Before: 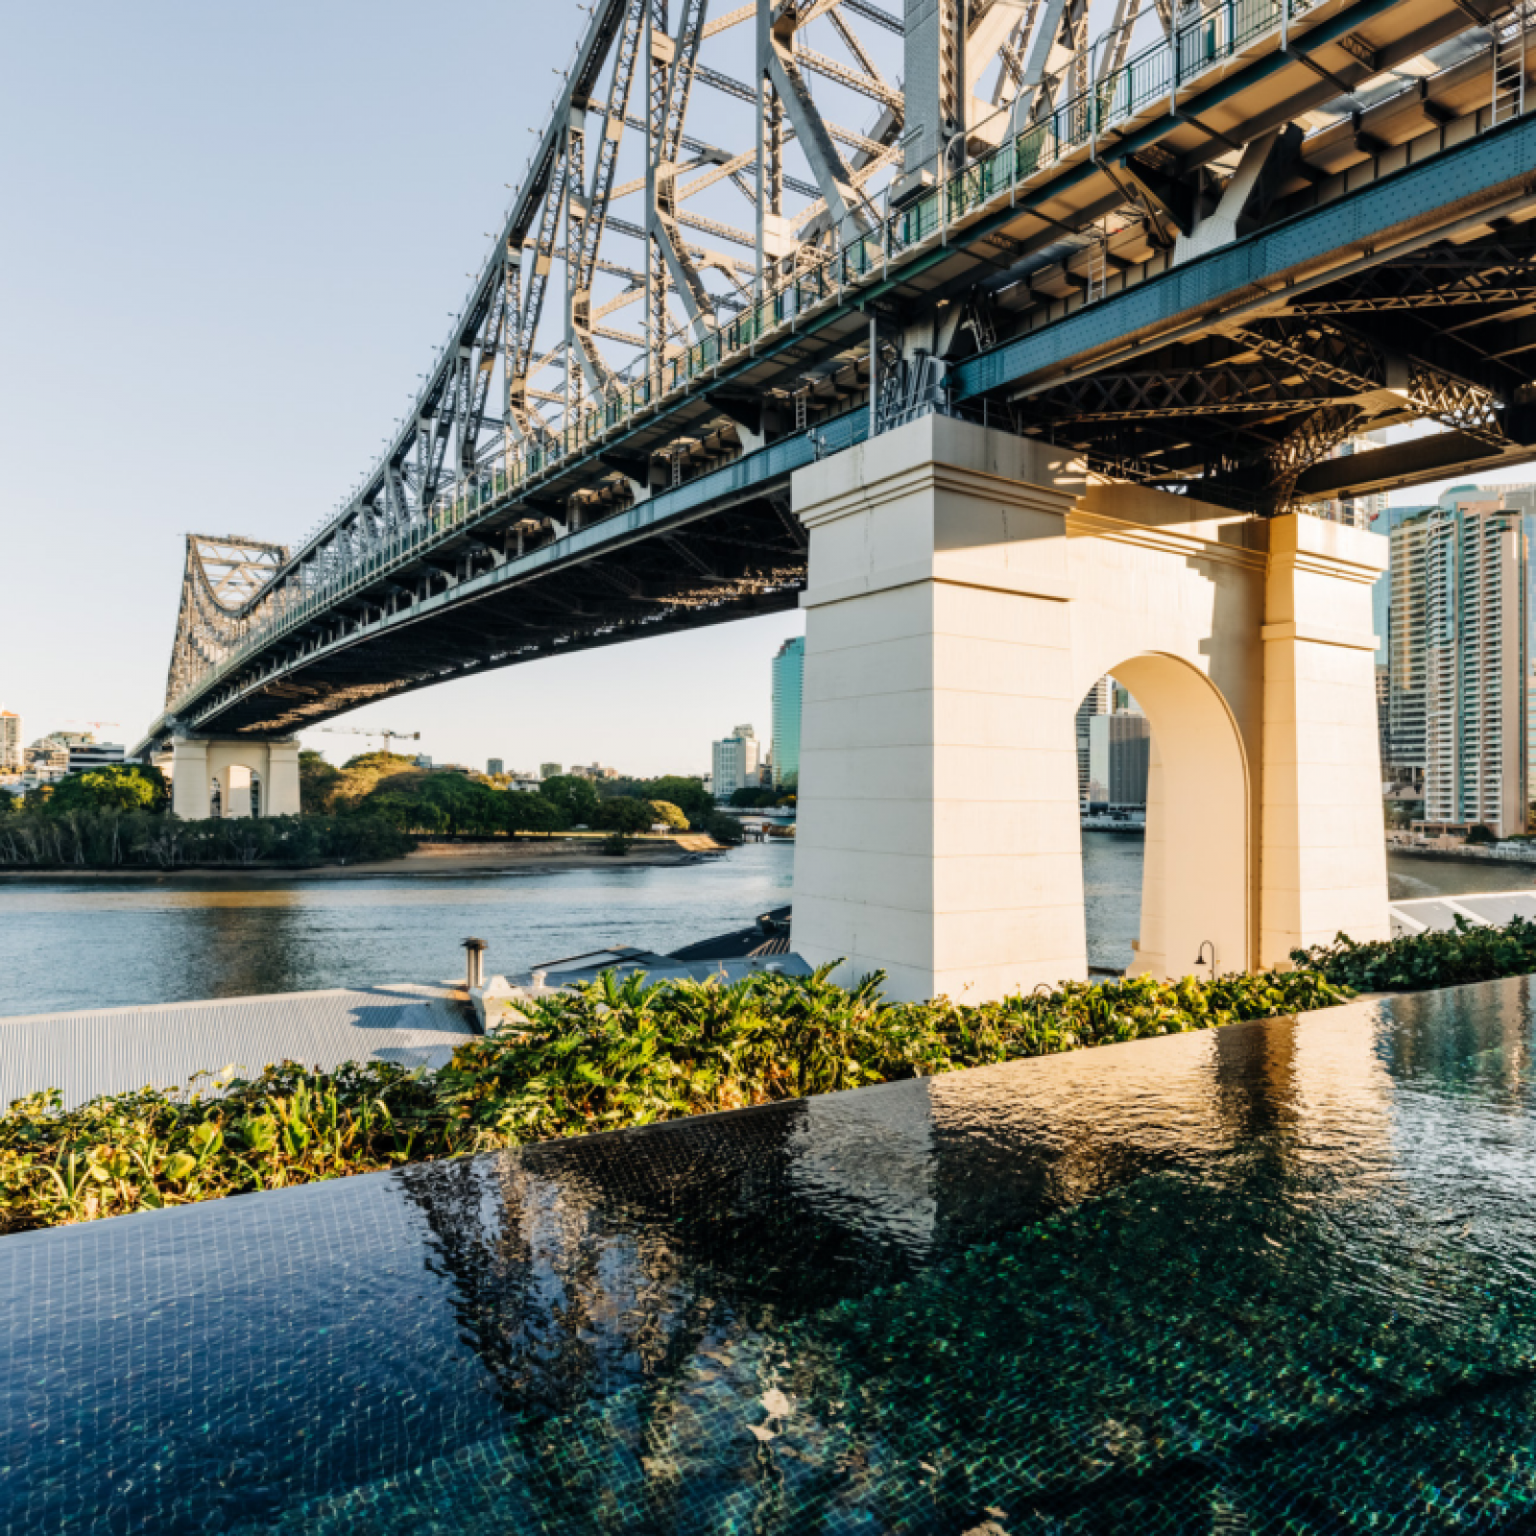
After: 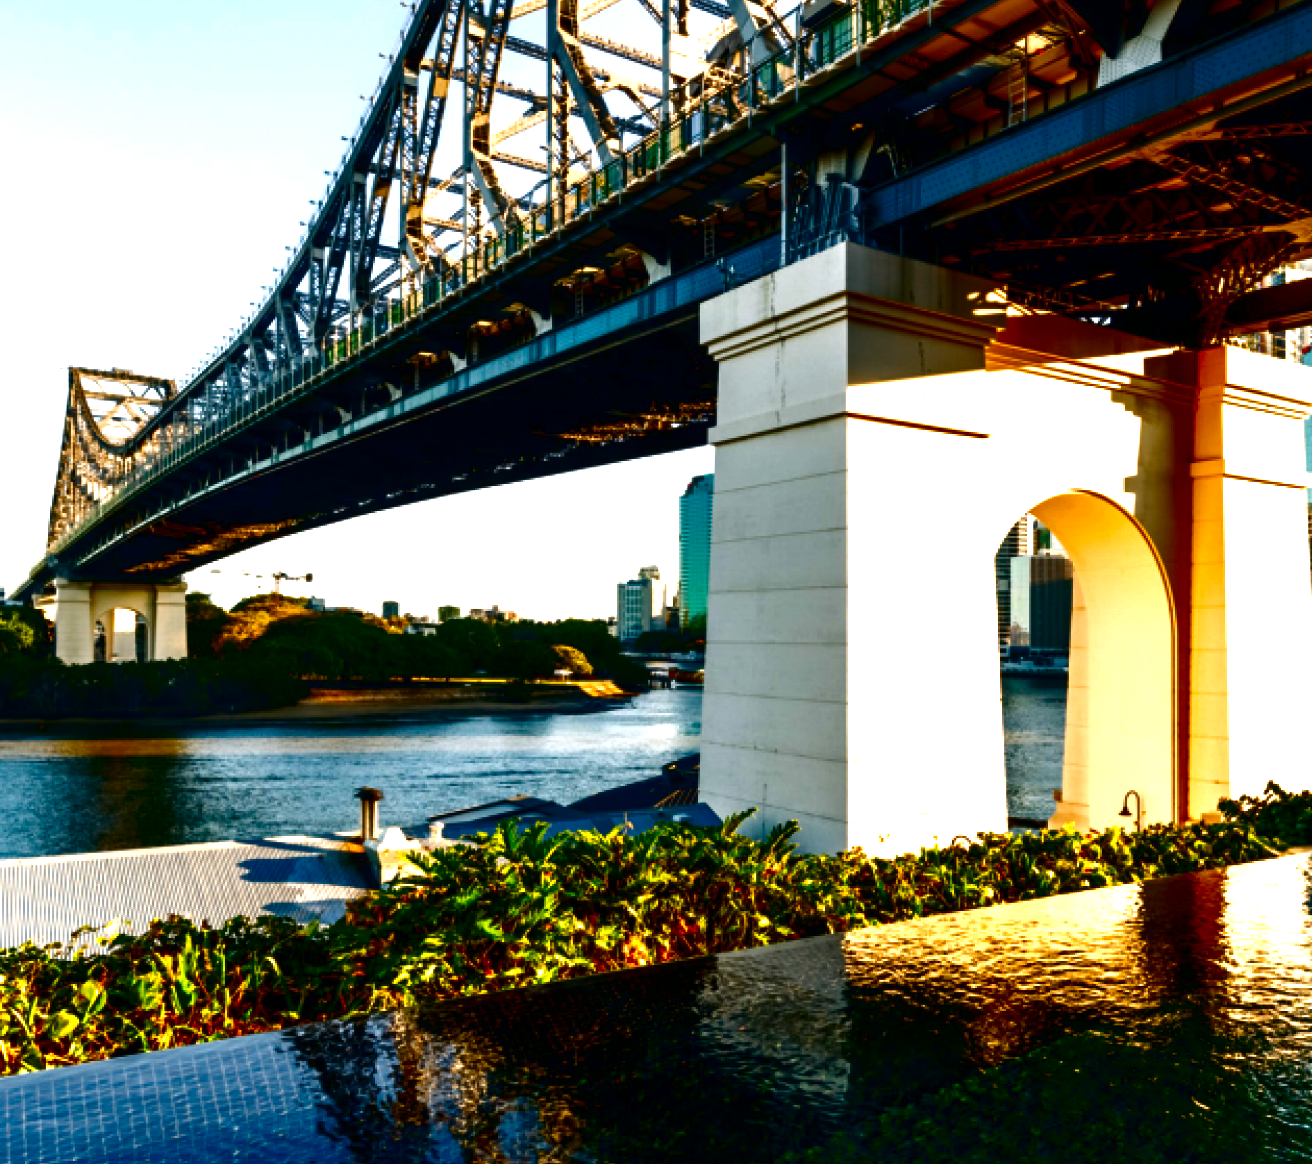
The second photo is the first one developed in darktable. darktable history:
crop: left 7.856%, top 11.836%, right 10.12%, bottom 15.387%
exposure: black level correction 0, exposure 0.7 EV, compensate exposure bias true, compensate highlight preservation false
contrast brightness saturation: brightness -1, saturation 1
